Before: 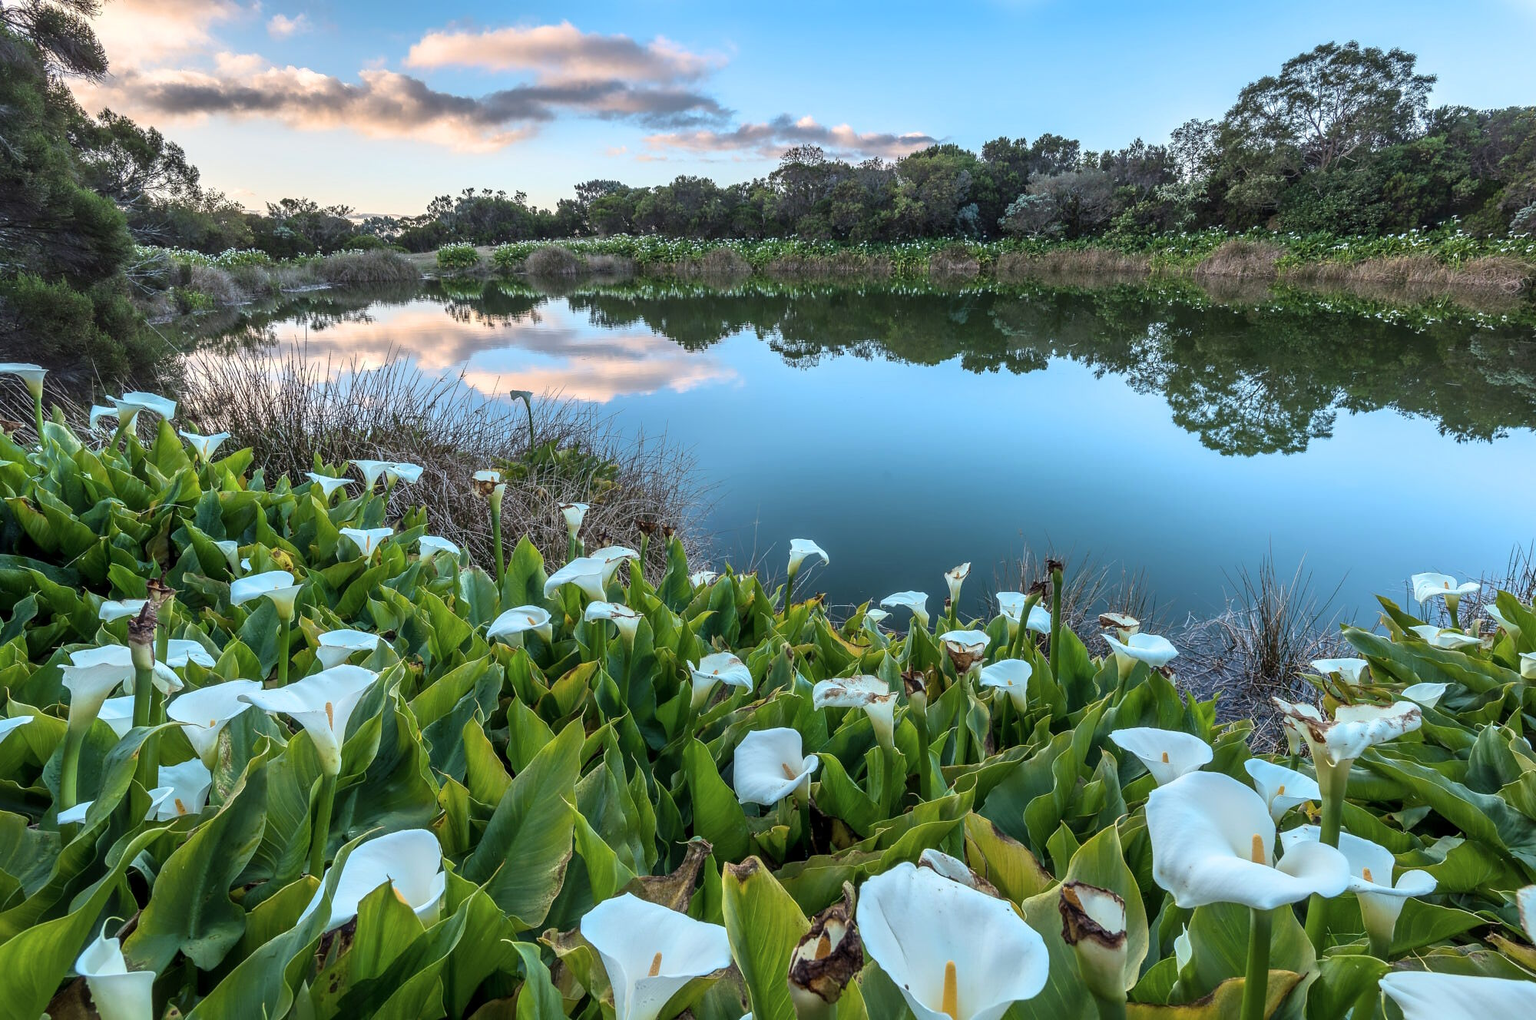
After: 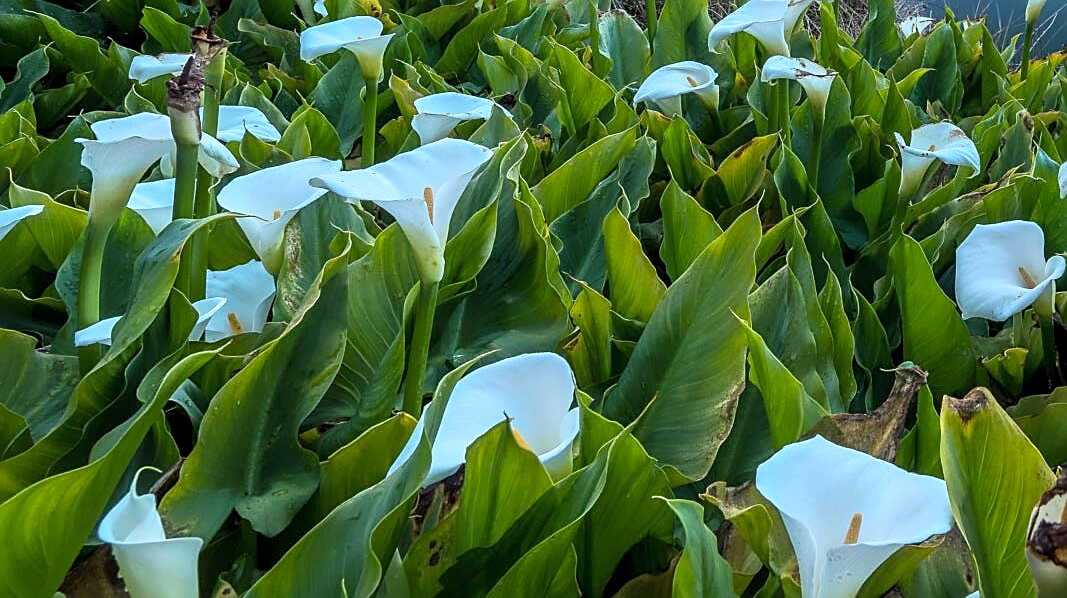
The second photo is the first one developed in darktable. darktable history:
color balance rgb: perceptual saturation grading › global saturation 10%, global vibrance 10%
sharpen: on, module defaults
white balance: red 0.974, blue 1.044
crop and rotate: top 54.778%, right 46.61%, bottom 0.159%
tone equalizer: -8 EV -0.55 EV
